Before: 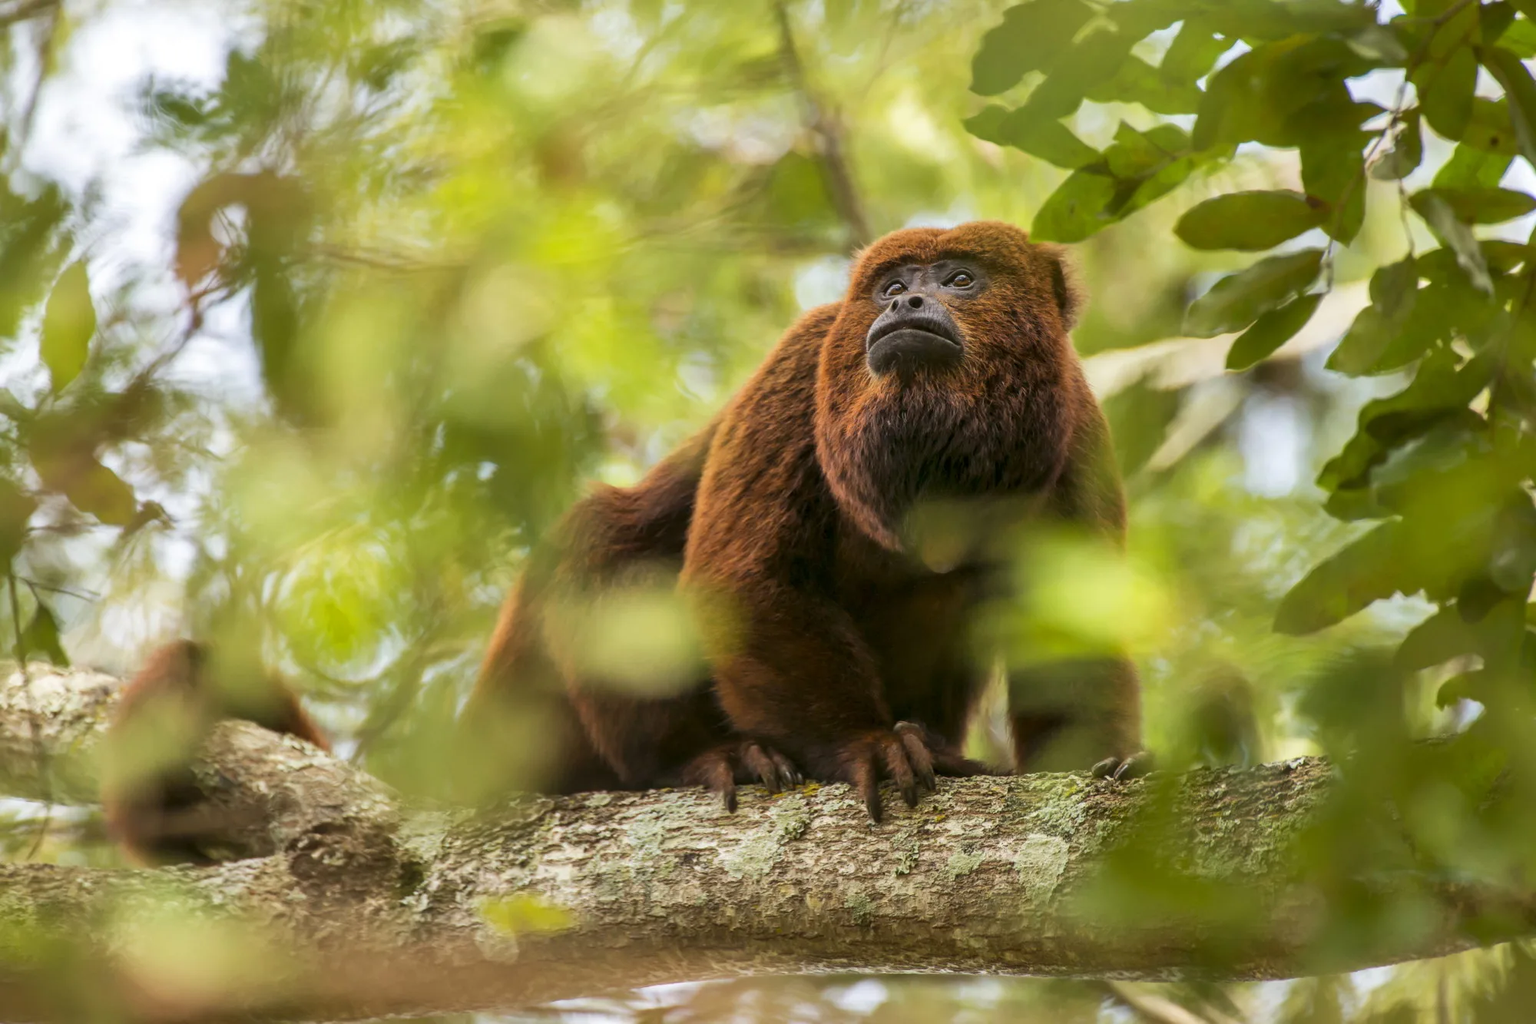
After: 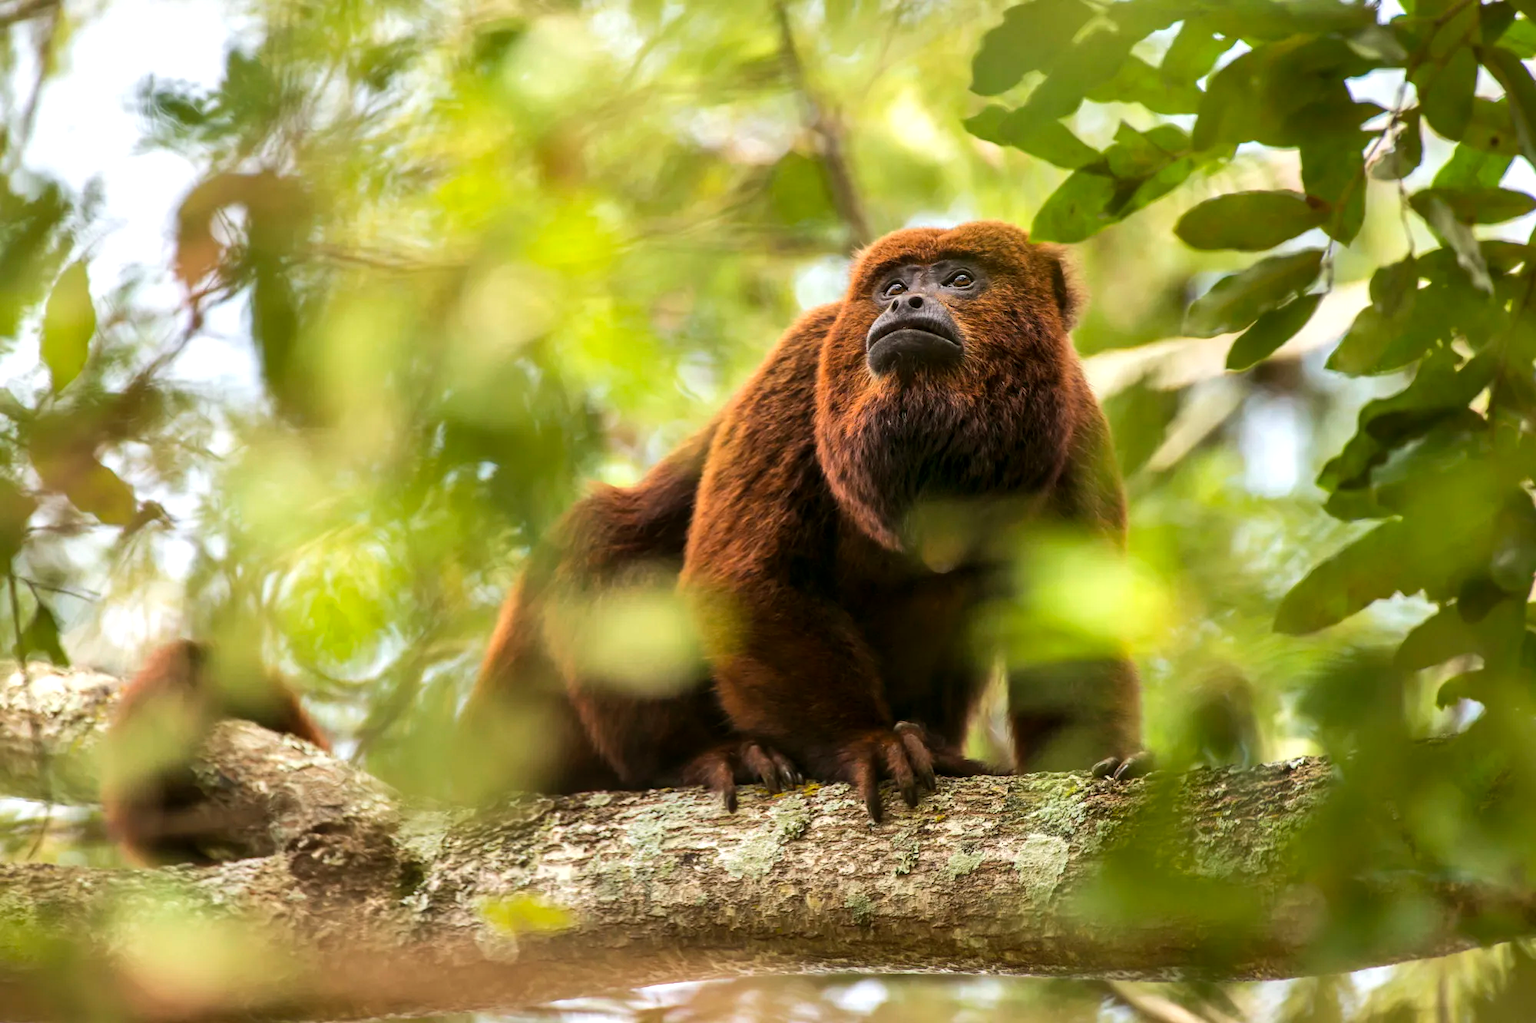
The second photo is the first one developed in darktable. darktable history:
tone equalizer: -8 EV -0.383 EV, -7 EV -0.394 EV, -6 EV -0.335 EV, -5 EV -0.191 EV, -3 EV 0.197 EV, -2 EV 0.307 EV, -1 EV 0.415 EV, +0 EV 0.392 EV, edges refinement/feathering 500, mask exposure compensation -1.57 EV, preserve details no
levels: mode automatic
